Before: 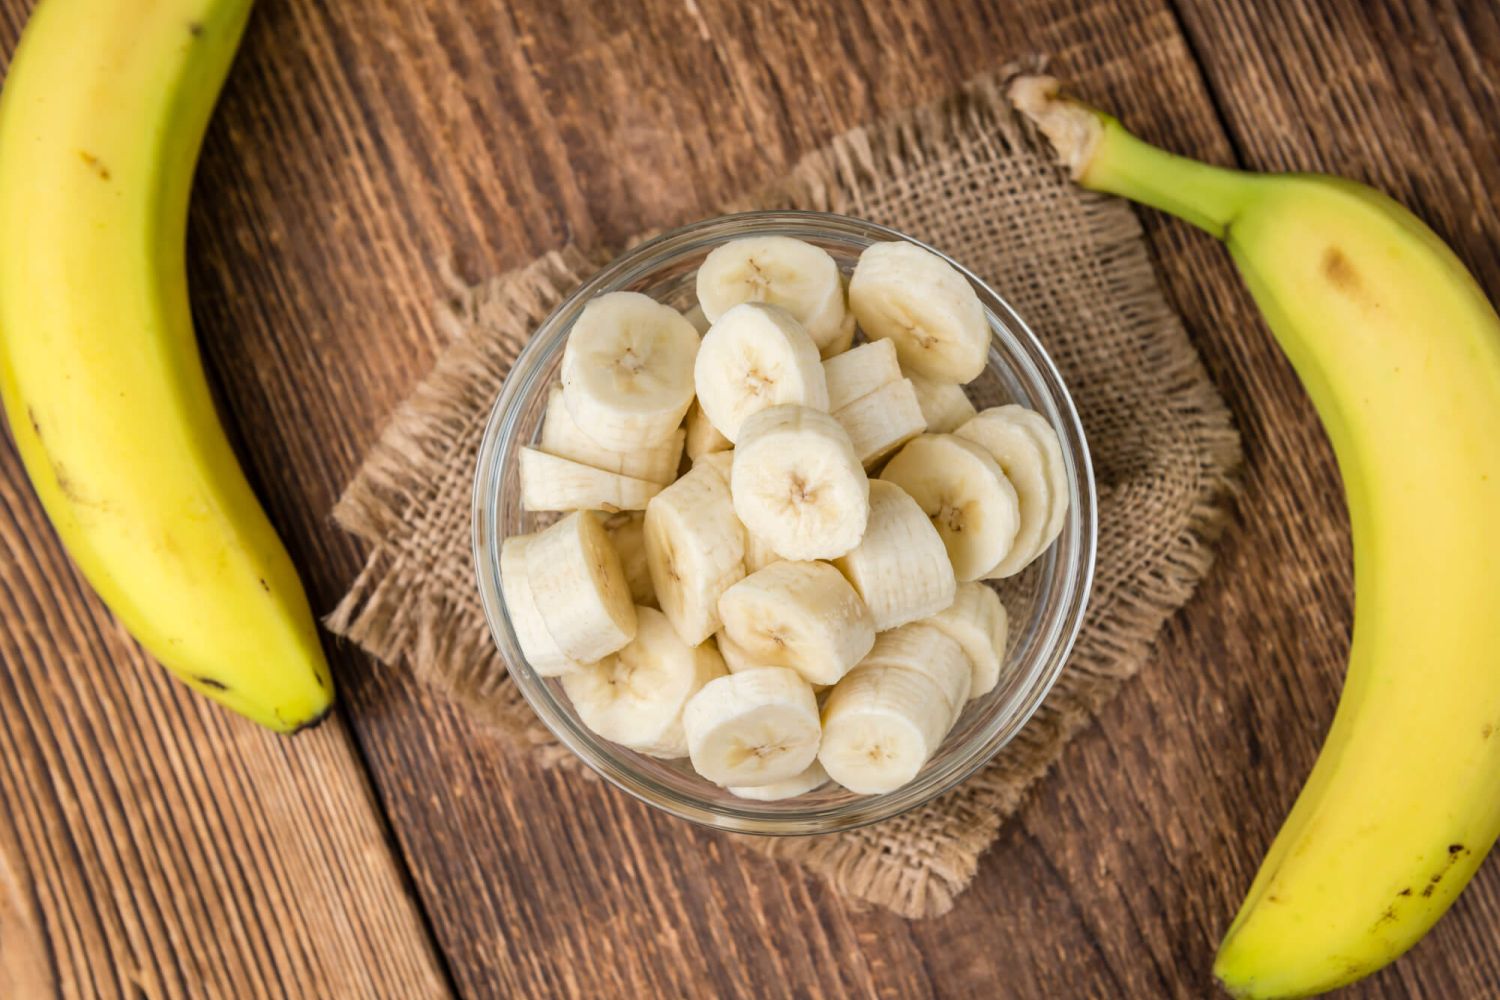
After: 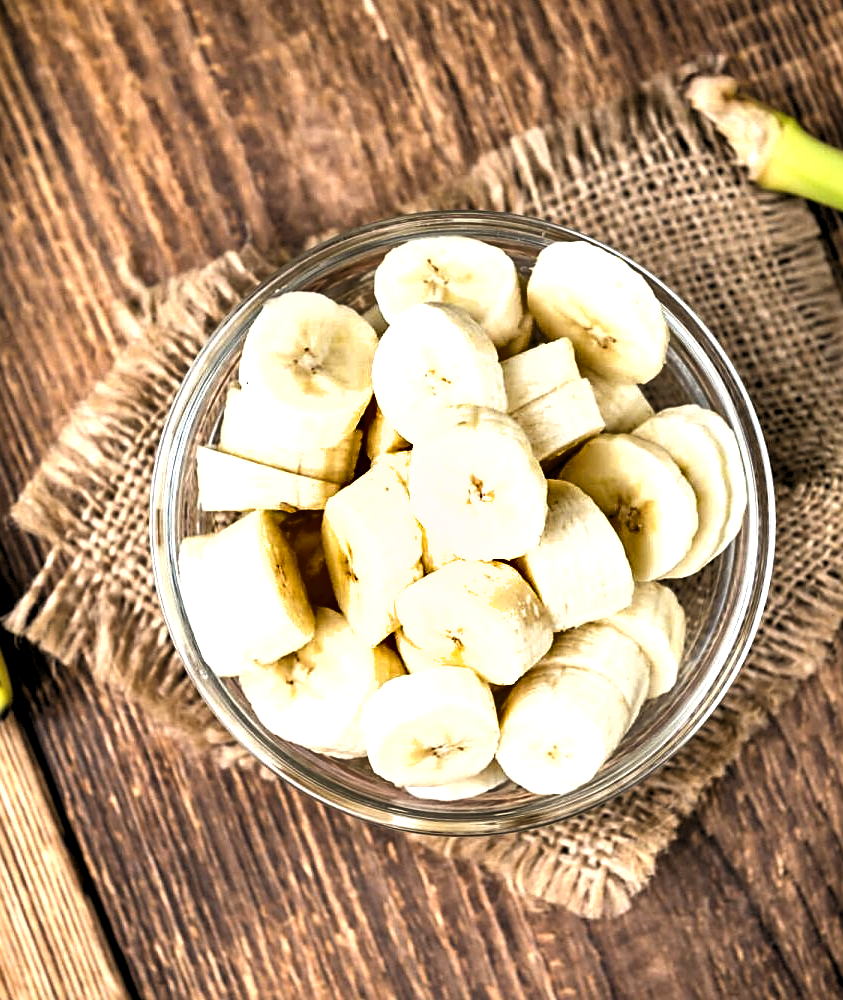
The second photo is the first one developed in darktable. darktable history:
crop: left 21.496%, right 22.254%
contrast equalizer: y [[0.509, 0.517, 0.523, 0.523, 0.517, 0.509], [0.5 ×6], [0.5 ×6], [0 ×6], [0 ×6]]
levels: levels [0.116, 0.574, 1]
white balance: red 0.986, blue 1.01
sharpen: on, module defaults
exposure: black level correction 0.001, exposure 1 EV, compensate highlight preservation false
shadows and highlights: shadows 12, white point adjustment 1.2, soften with gaussian
